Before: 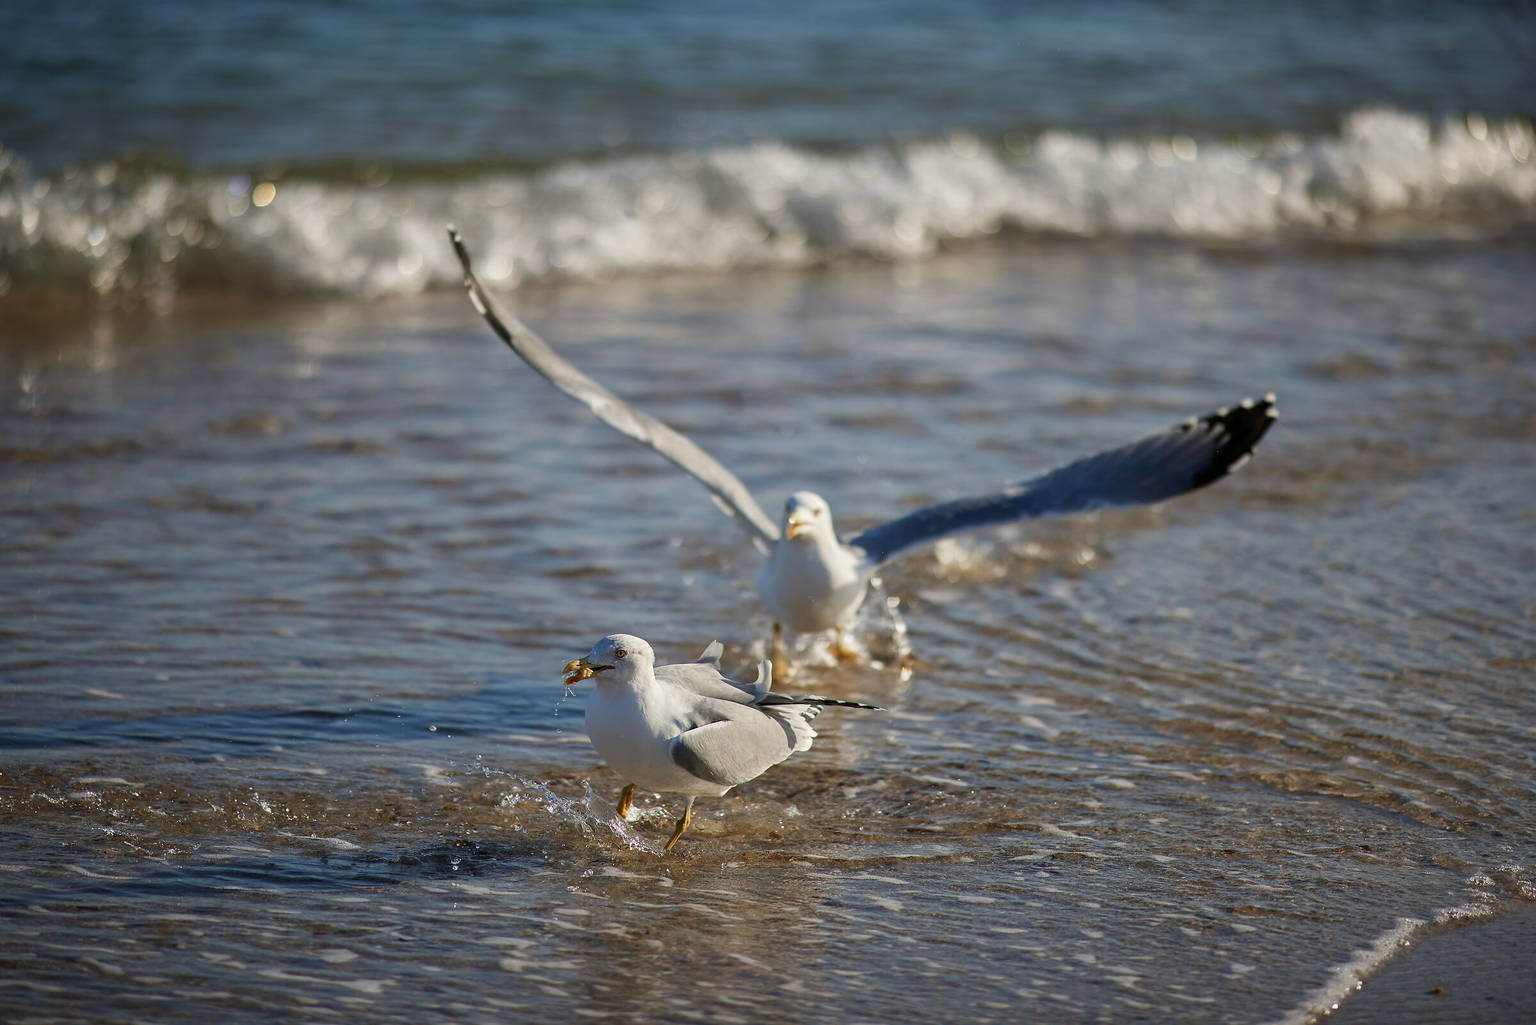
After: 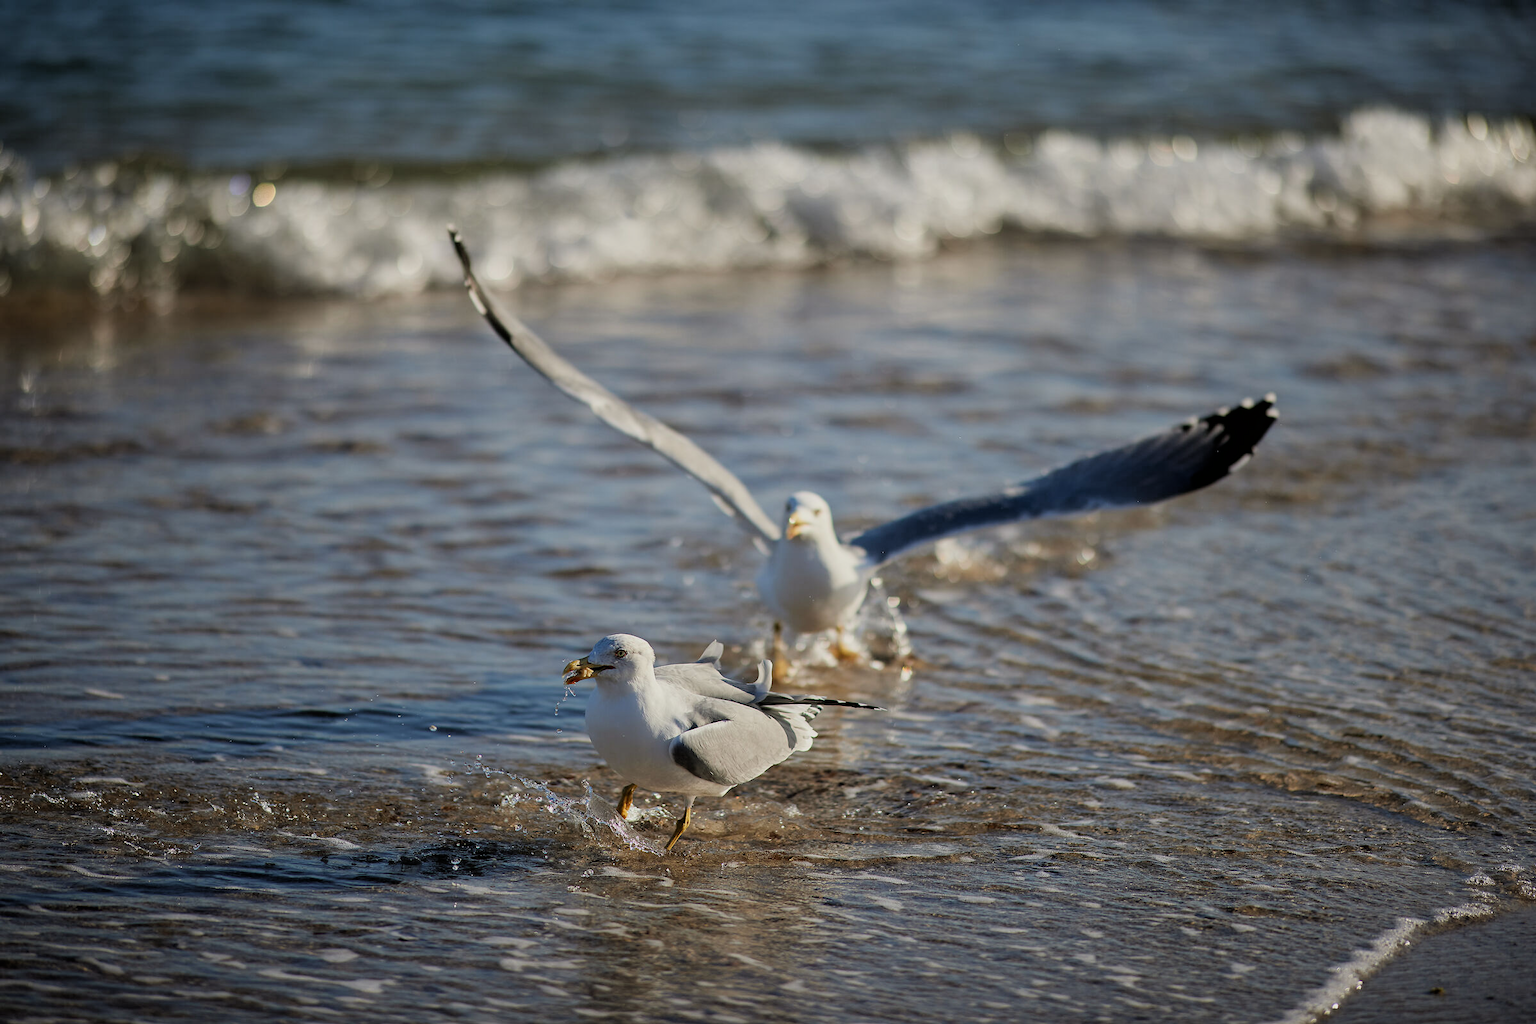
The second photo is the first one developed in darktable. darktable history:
filmic rgb: black relative exposure -7.96 EV, white relative exposure 4.06 EV, threshold 3 EV, hardness 4.12, latitude 49.86%, contrast 1.101, color science v6 (2022), enable highlight reconstruction true
